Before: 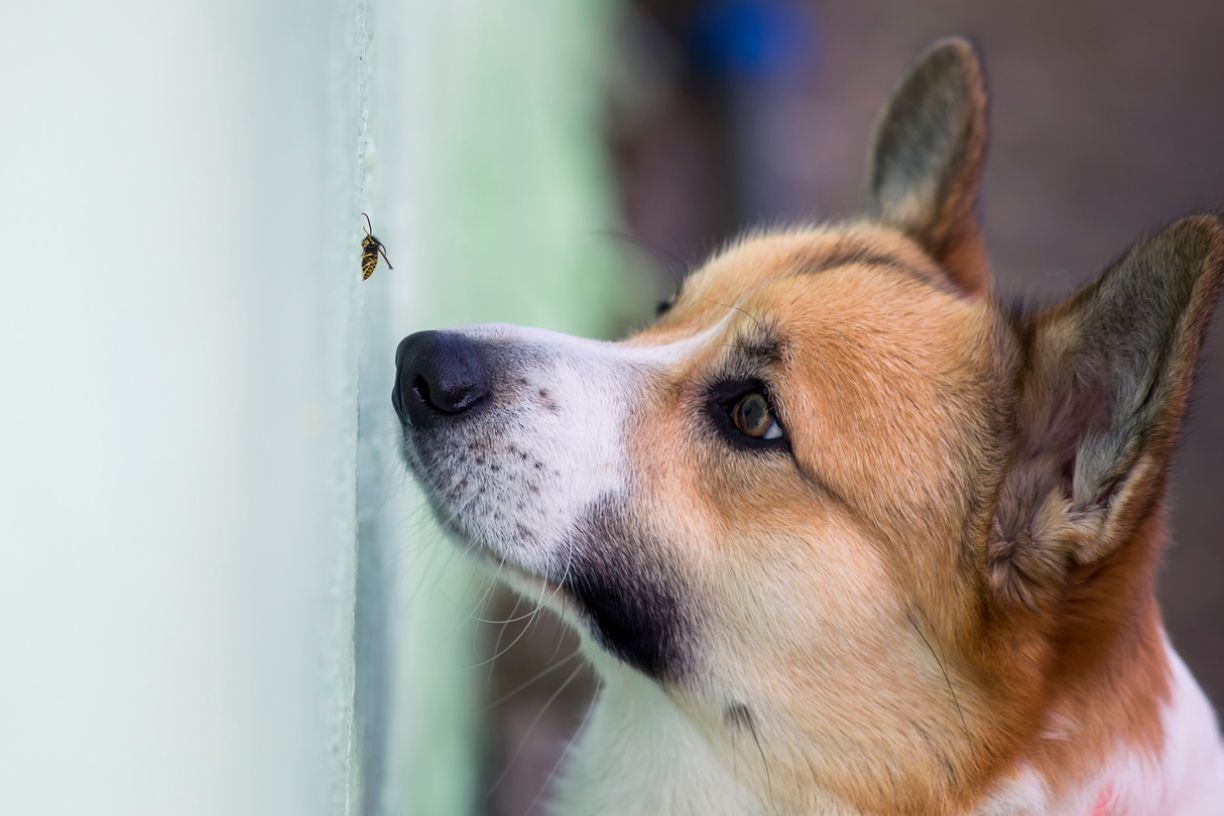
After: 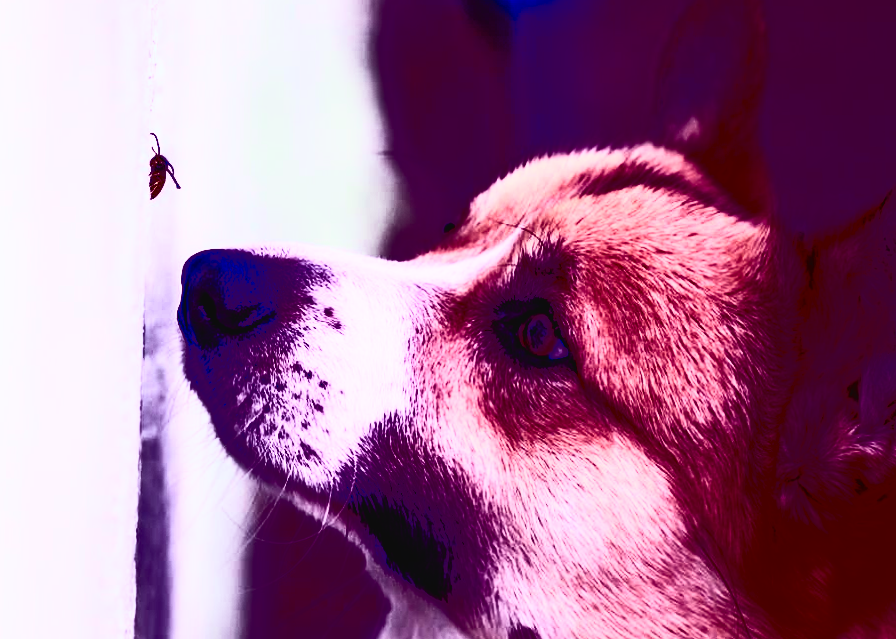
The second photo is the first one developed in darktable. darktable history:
color balance: mode lift, gamma, gain (sRGB), lift [1, 1, 0.101, 1]
contrast brightness saturation: contrast 0.93, brightness 0.2
tone curve: curves: ch0 [(0, 0.032) (0.181, 0.156) (0.751, 0.762) (1, 1)], color space Lab, linked channels, preserve colors none
haze removal: compatibility mode true, adaptive false
rotate and perspective: rotation 0.226°, lens shift (vertical) -0.042, crop left 0.023, crop right 0.982, crop top 0.006, crop bottom 0.994
filmic rgb: black relative exposure -7.65 EV, white relative exposure 4.56 EV, hardness 3.61, contrast 1.05
exposure: exposure 0.2 EV, compensate highlight preservation false
crop: left 16.768%, top 8.653%, right 8.362%, bottom 12.485%
